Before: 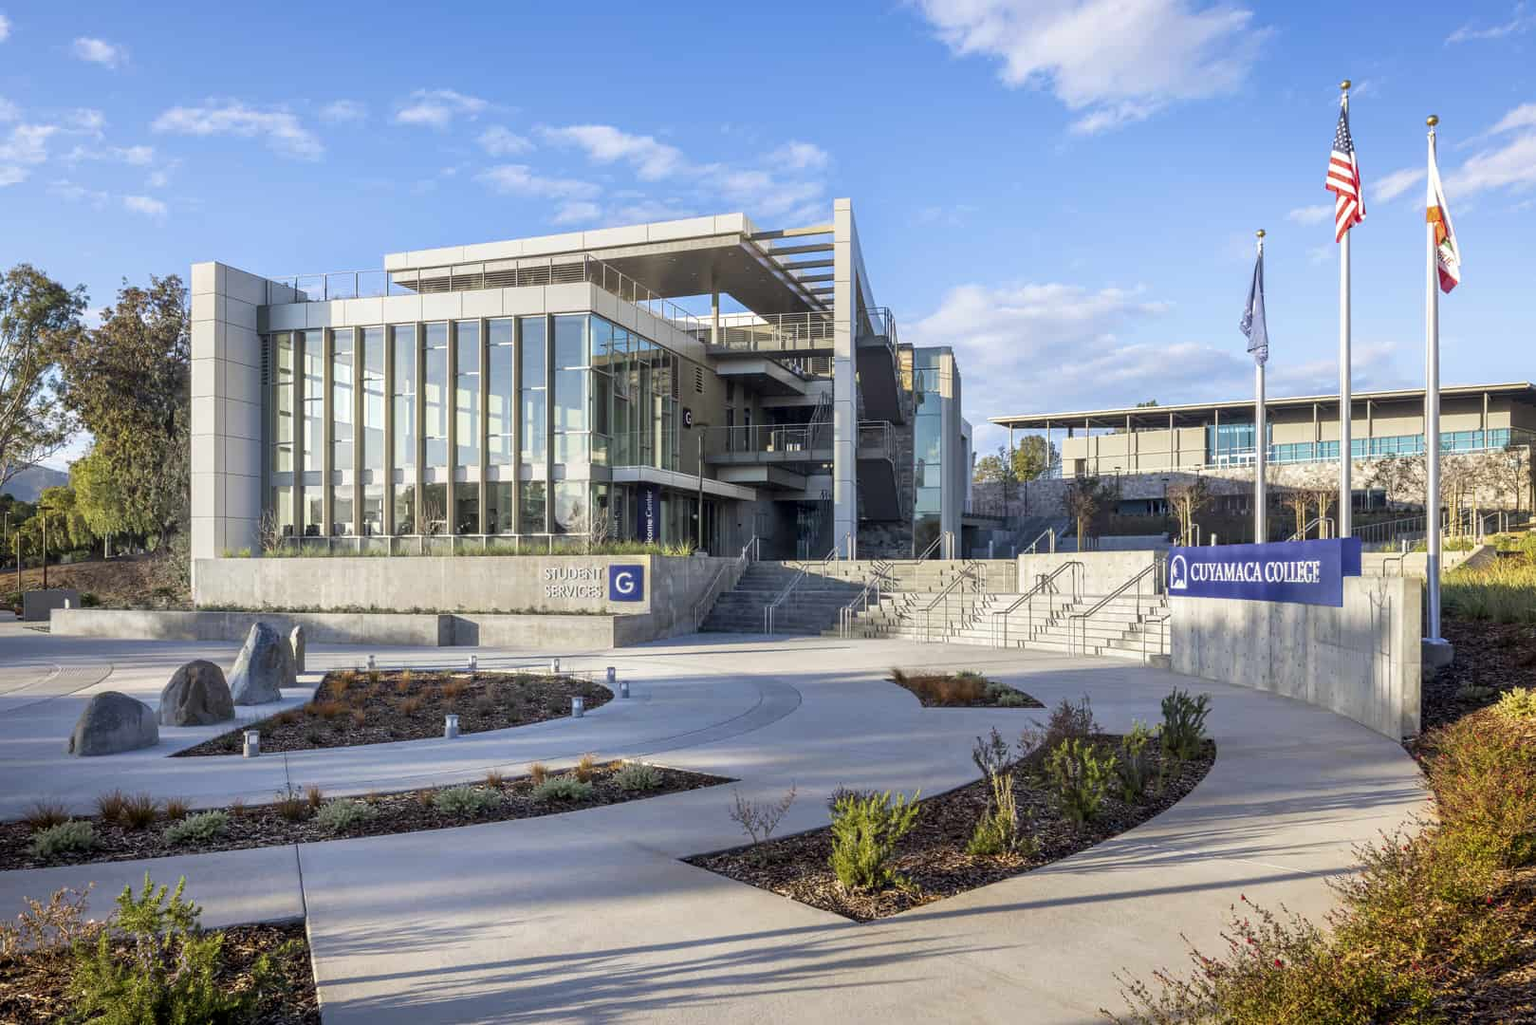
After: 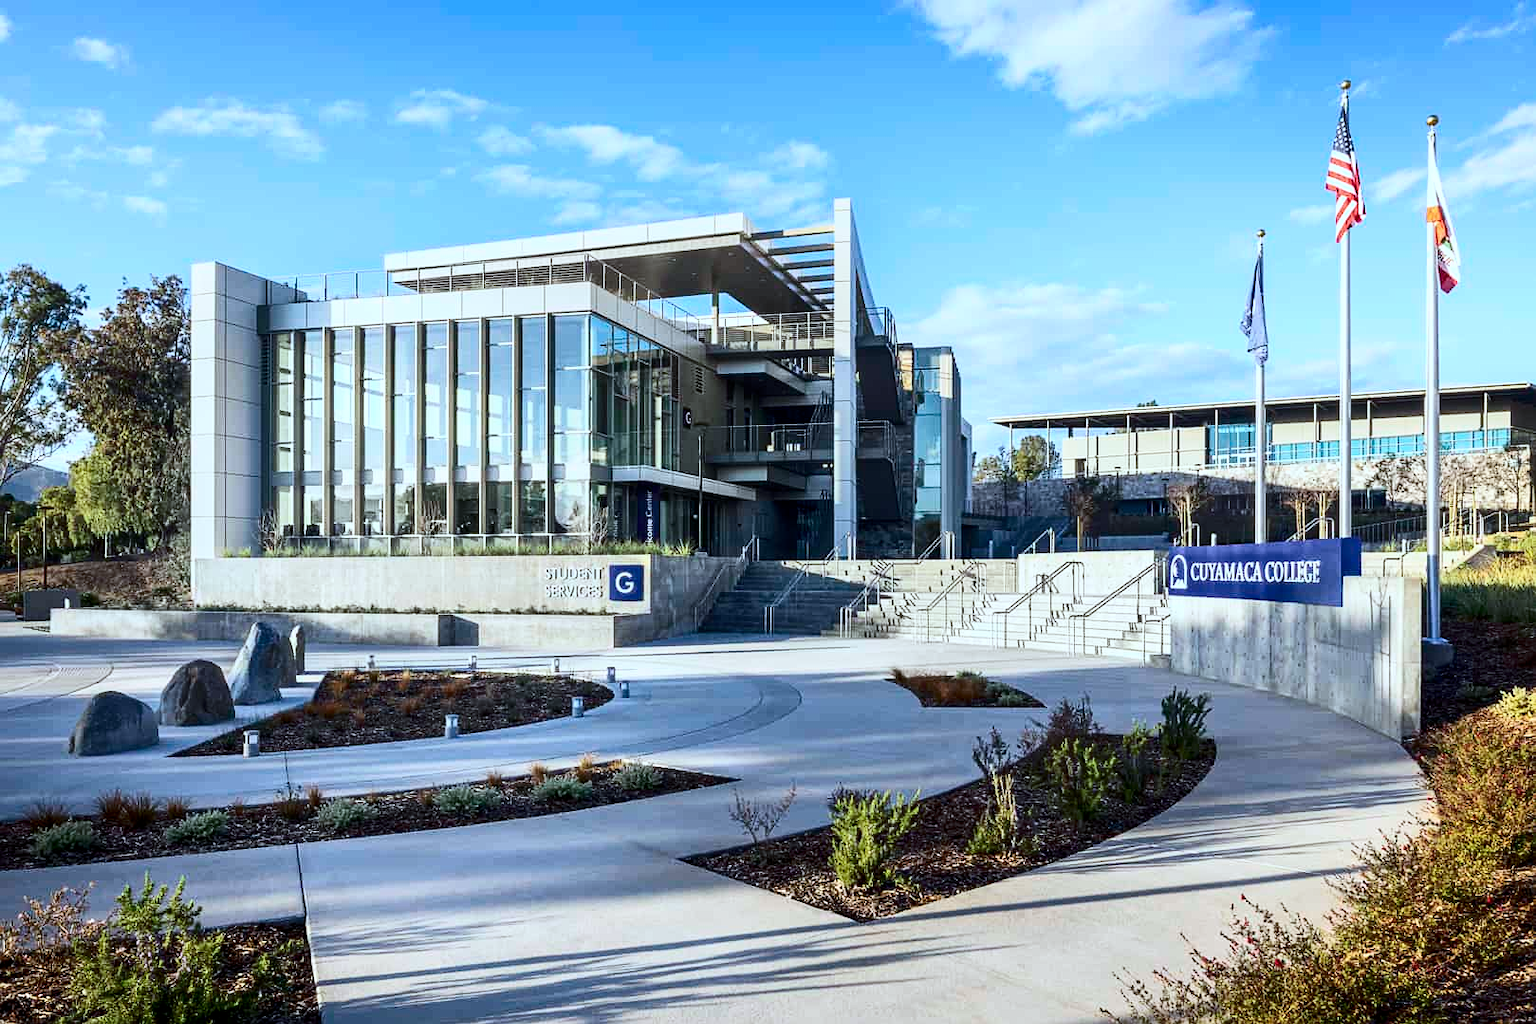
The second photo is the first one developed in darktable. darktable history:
color calibration: illuminant F (fluorescent), F source F9 (Cool White Deluxe 4150 K) – high CRI, x 0.374, y 0.373, temperature 4158.34 K
sharpen: radius 1.272, amount 0.305, threshold 0
contrast brightness saturation: contrast 0.28
